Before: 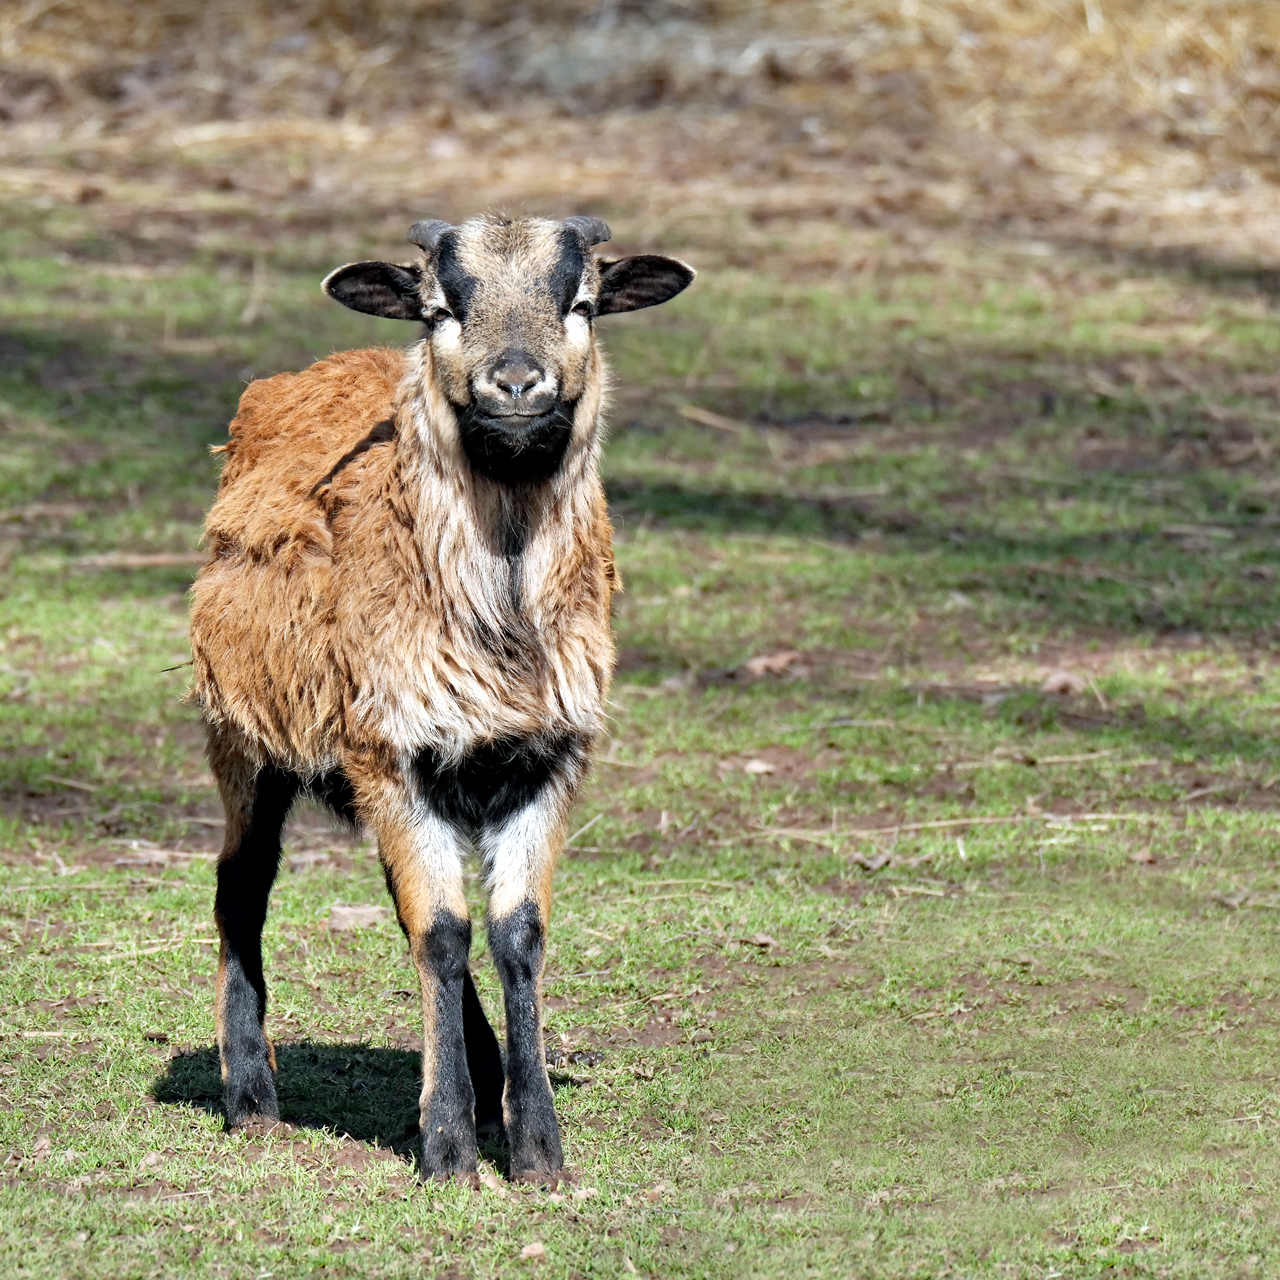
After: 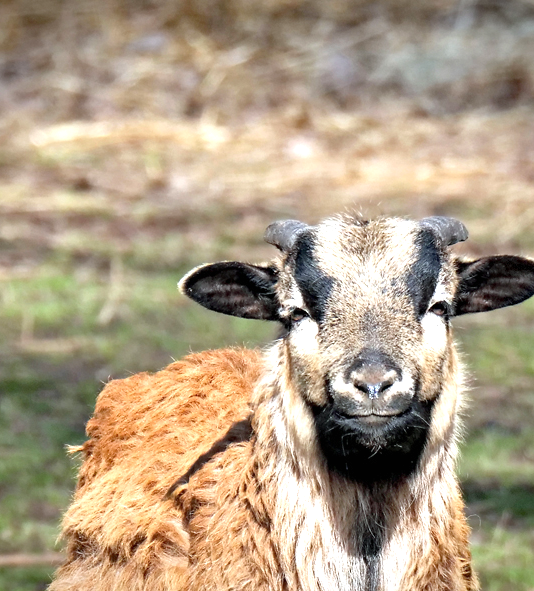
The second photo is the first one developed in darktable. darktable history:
crop and rotate: left 11.2%, top 0.067%, right 47.065%, bottom 53.755%
exposure: black level correction 0, exposure 0.685 EV, compensate highlight preservation false
vignetting: brightness -0.388, saturation 0.005, dithering 8-bit output
